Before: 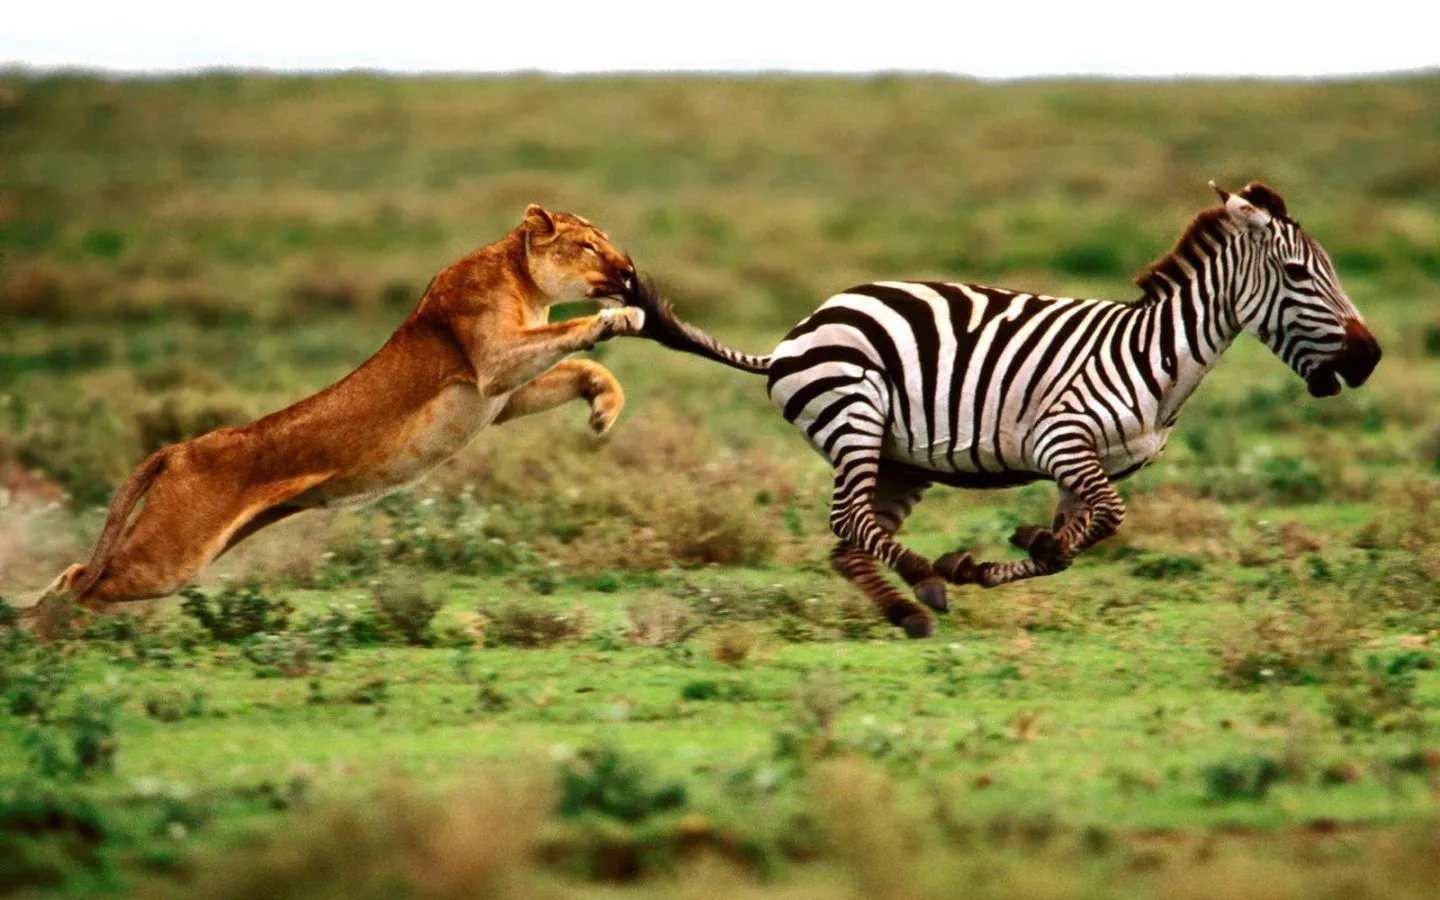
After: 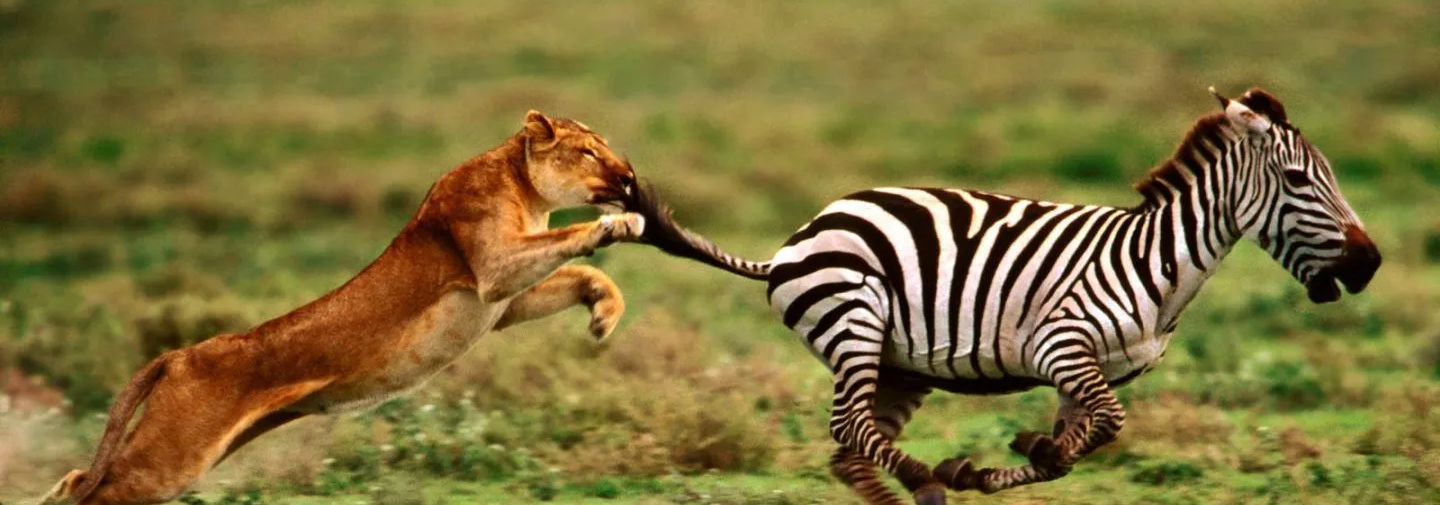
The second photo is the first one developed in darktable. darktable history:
velvia: strength 15.69%
crop and rotate: top 10.483%, bottom 33.352%
